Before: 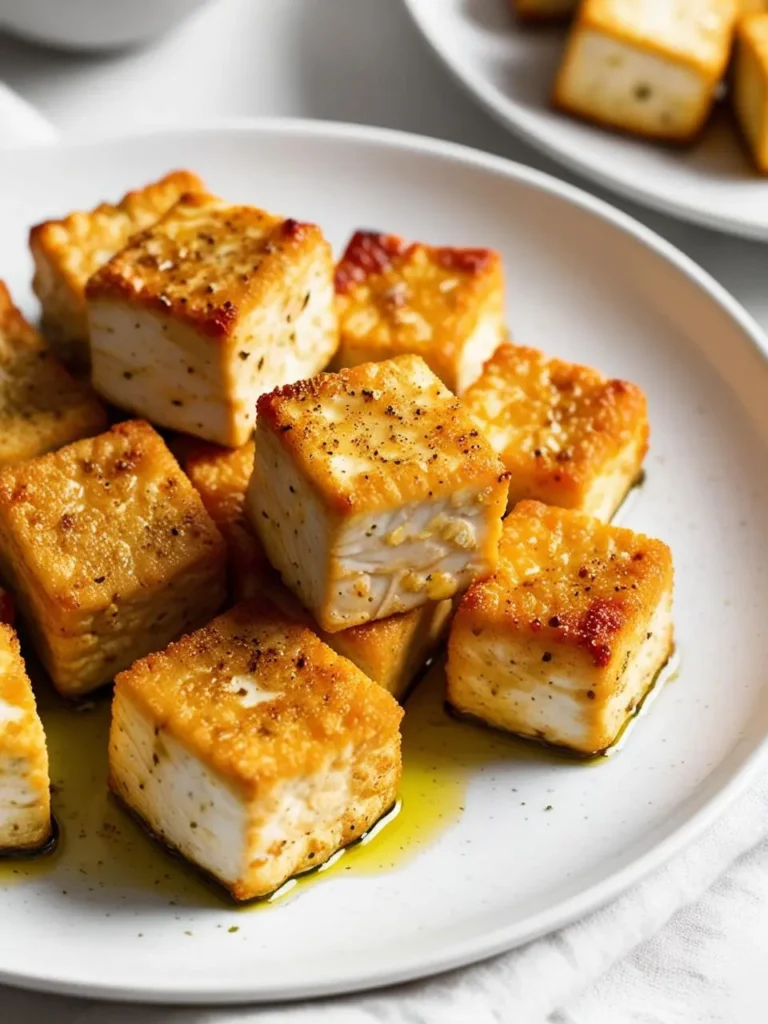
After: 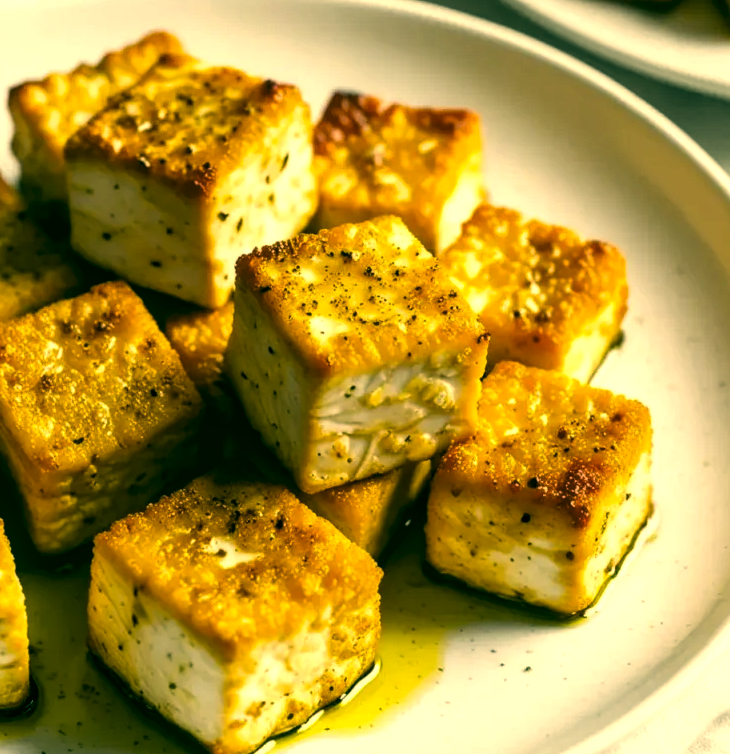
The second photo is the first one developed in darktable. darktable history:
color correction: highlights a* 5.68, highlights b* 33.58, shadows a* -25.33, shadows b* 3.76
local contrast: detail 130%
levels: levels [0.052, 0.496, 0.908]
crop and rotate: left 2.835%, top 13.61%, right 2.097%, bottom 12.678%
